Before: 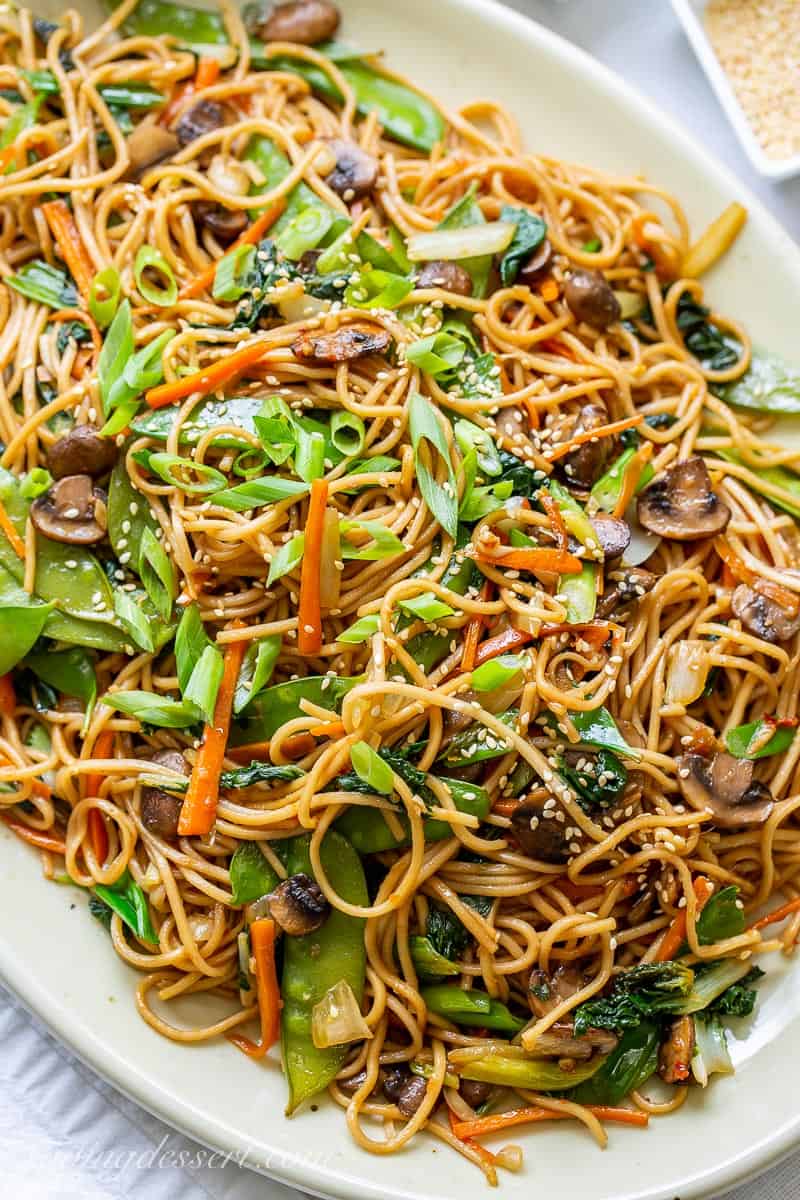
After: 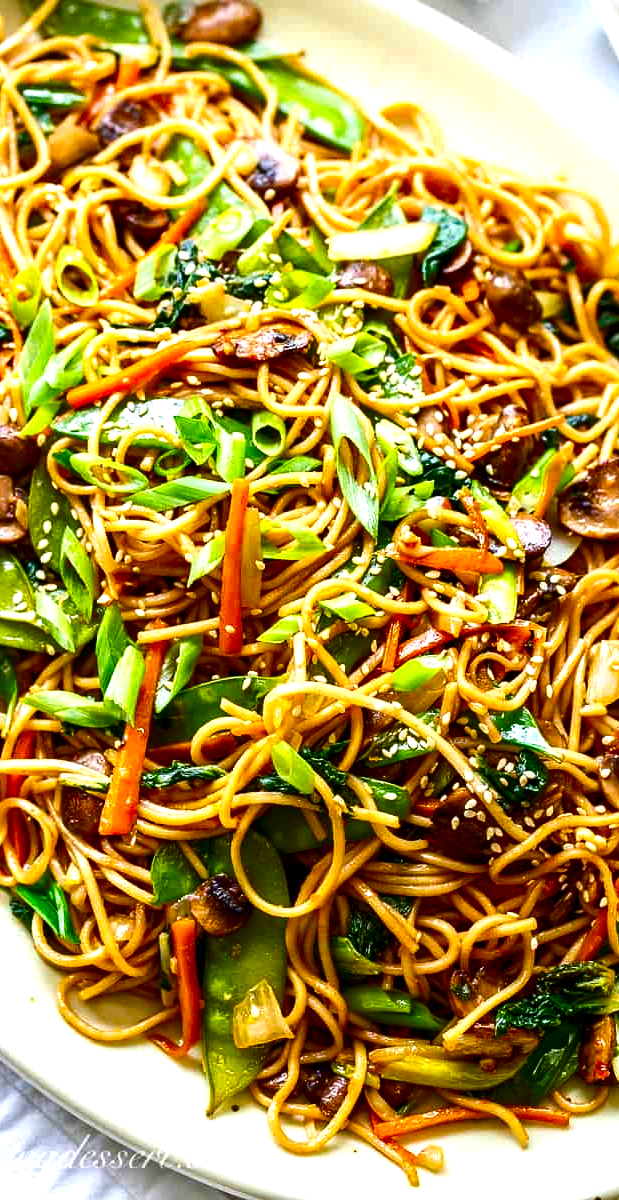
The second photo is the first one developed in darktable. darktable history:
tone equalizer: on, module defaults
color balance rgb: linear chroma grading › shadows -2.2%, linear chroma grading › highlights -15%, linear chroma grading › global chroma -10%, linear chroma grading › mid-tones -10%, perceptual saturation grading › global saturation 45%, perceptual saturation grading › highlights -50%, perceptual saturation grading › shadows 30%, perceptual brilliance grading › global brilliance 18%, global vibrance 45%
crop: left 9.88%, right 12.664%
contrast brightness saturation: contrast 0.13, brightness -0.24, saturation 0.14
